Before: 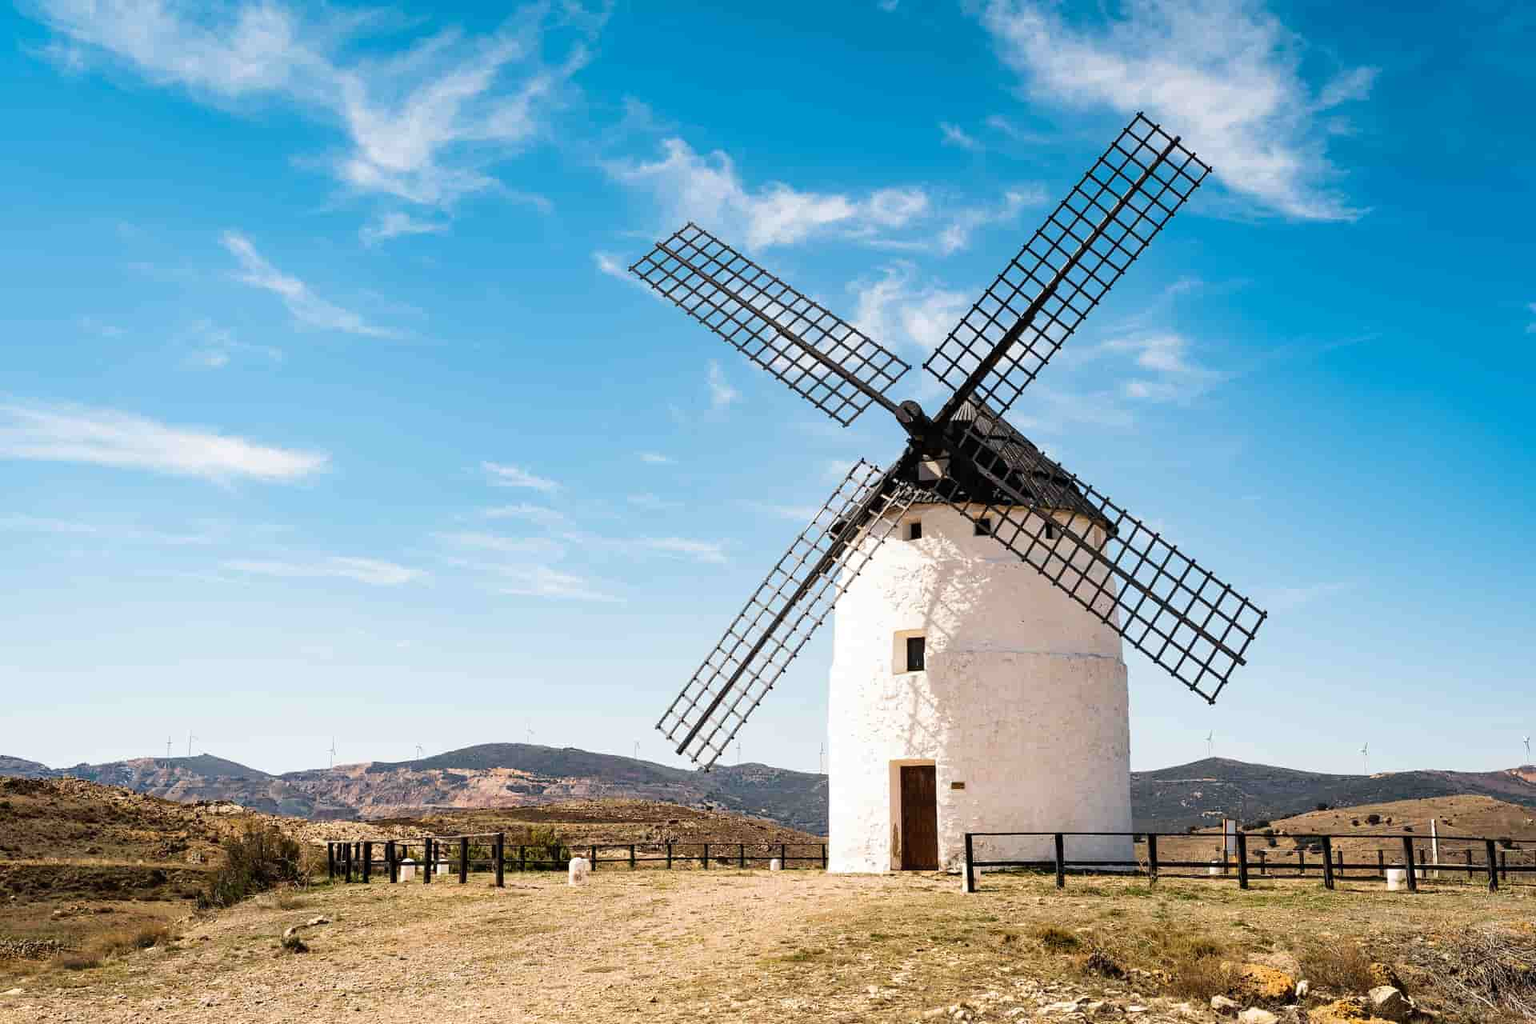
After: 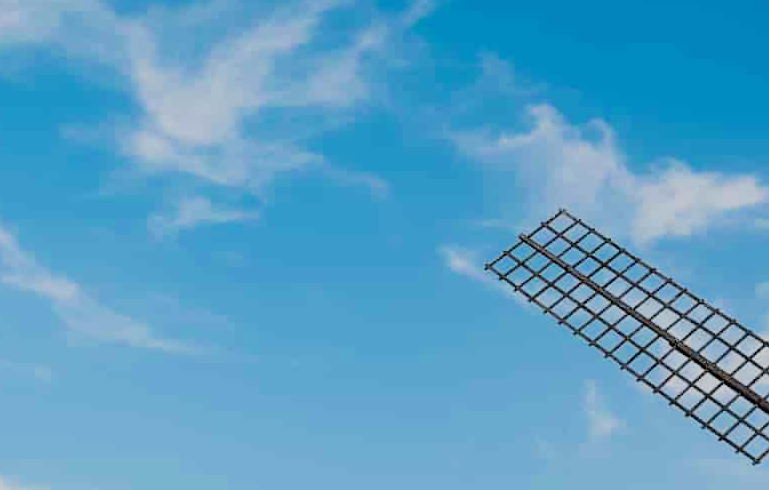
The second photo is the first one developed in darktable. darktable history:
filmic rgb: black relative exposure -7.2 EV, white relative exposure 5.34 EV, threshold 5.96 EV, hardness 3.02, color science v6 (2022), enable highlight reconstruction true
crop: left 15.711%, top 5.427%, right 44.224%, bottom 56.26%
exposure: exposure 0.075 EV, compensate exposure bias true, compensate highlight preservation false
